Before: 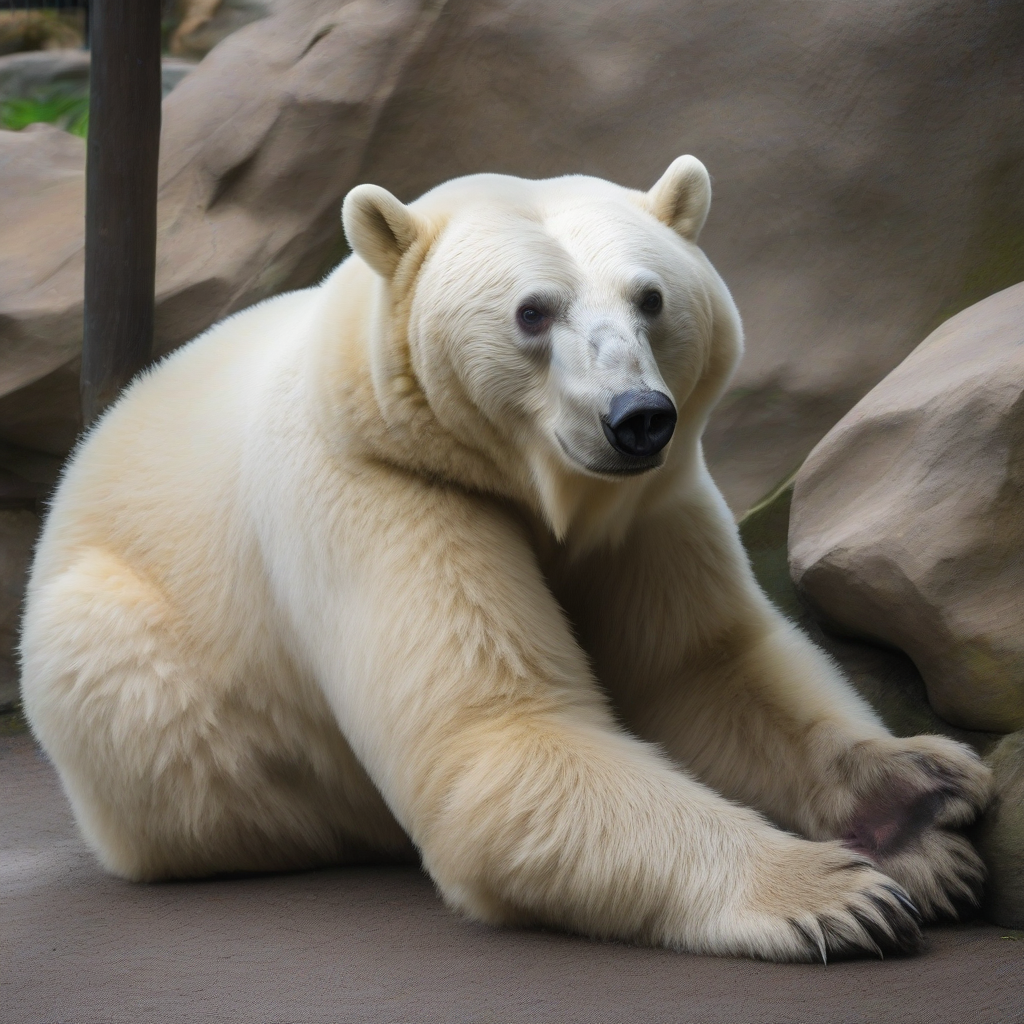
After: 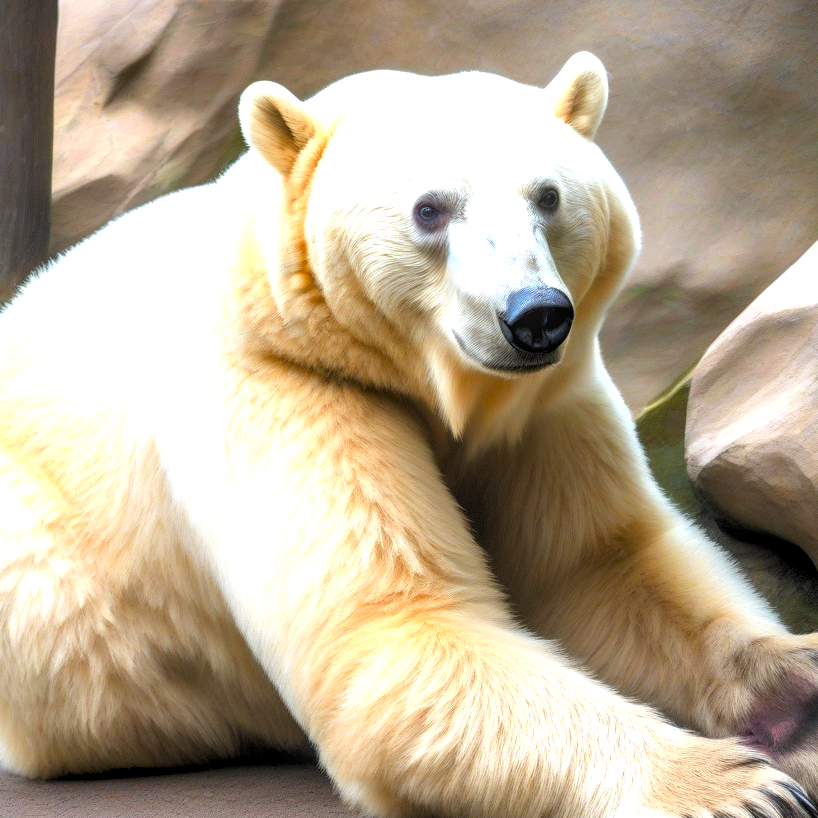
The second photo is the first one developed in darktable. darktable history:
exposure: black level correction 0, exposure 1.1 EV, compensate highlight preservation false
color zones: curves: ch1 [(0.235, 0.558) (0.75, 0.5)]; ch2 [(0.25, 0.462) (0.749, 0.457)], mix 40.67%
rgb levels: levels [[0.01, 0.419, 0.839], [0, 0.5, 1], [0, 0.5, 1]]
color balance rgb: linear chroma grading › global chroma 15%, perceptual saturation grading › global saturation 30%
white balance: red 0.982, blue 1.018
crop and rotate: left 10.071%, top 10.071%, right 10.02%, bottom 10.02%
local contrast: on, module defaults
